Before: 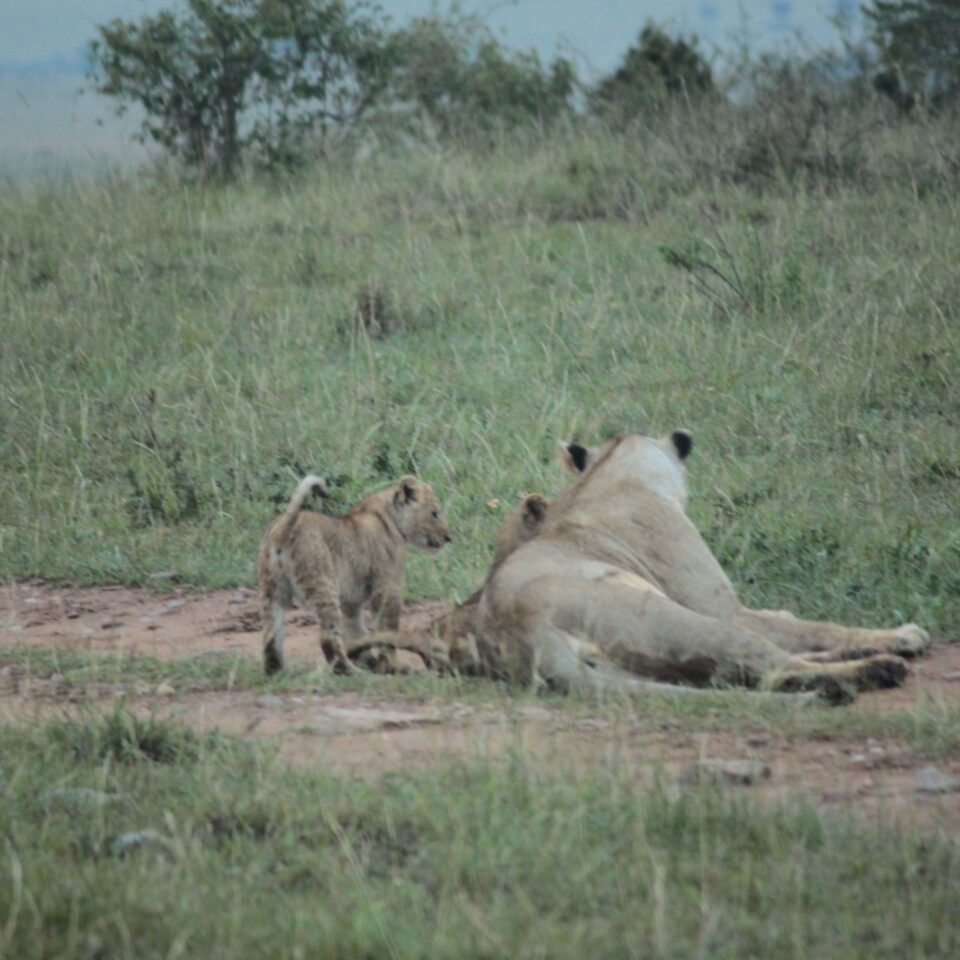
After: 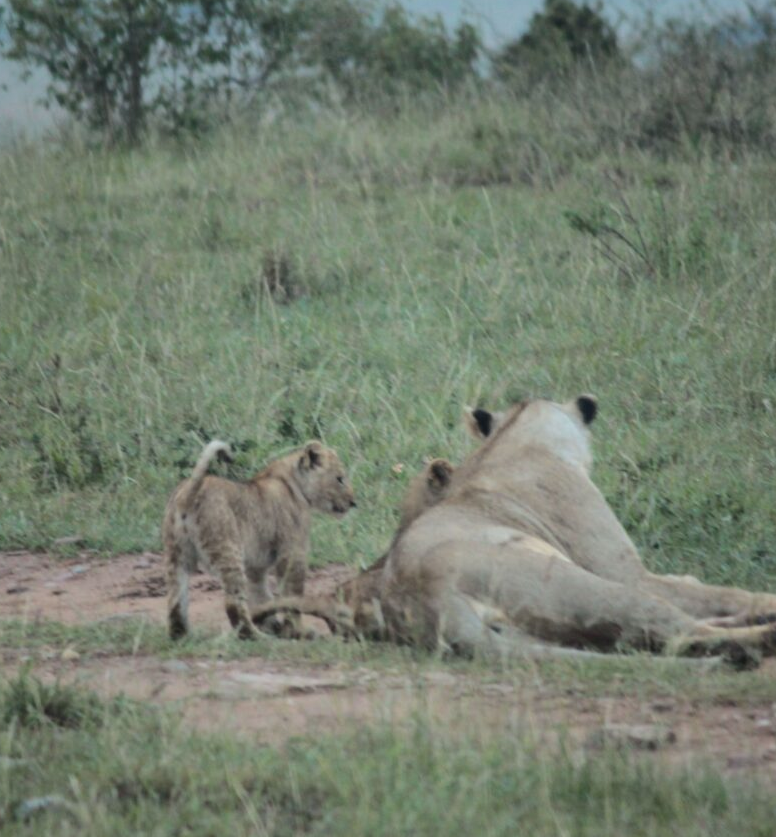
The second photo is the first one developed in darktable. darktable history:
color zones: curves: ch1 [(0, 0.469) (0.01, 0.469) (0.12, 0.446) (0.248, 0.469) (0.5, 0.5) (0.748, 0.5) (0.99, 0.469) (1, 0.469)]
crop: left 9.923%, top 3.664%, right 9.194%, bottom 9.104%
